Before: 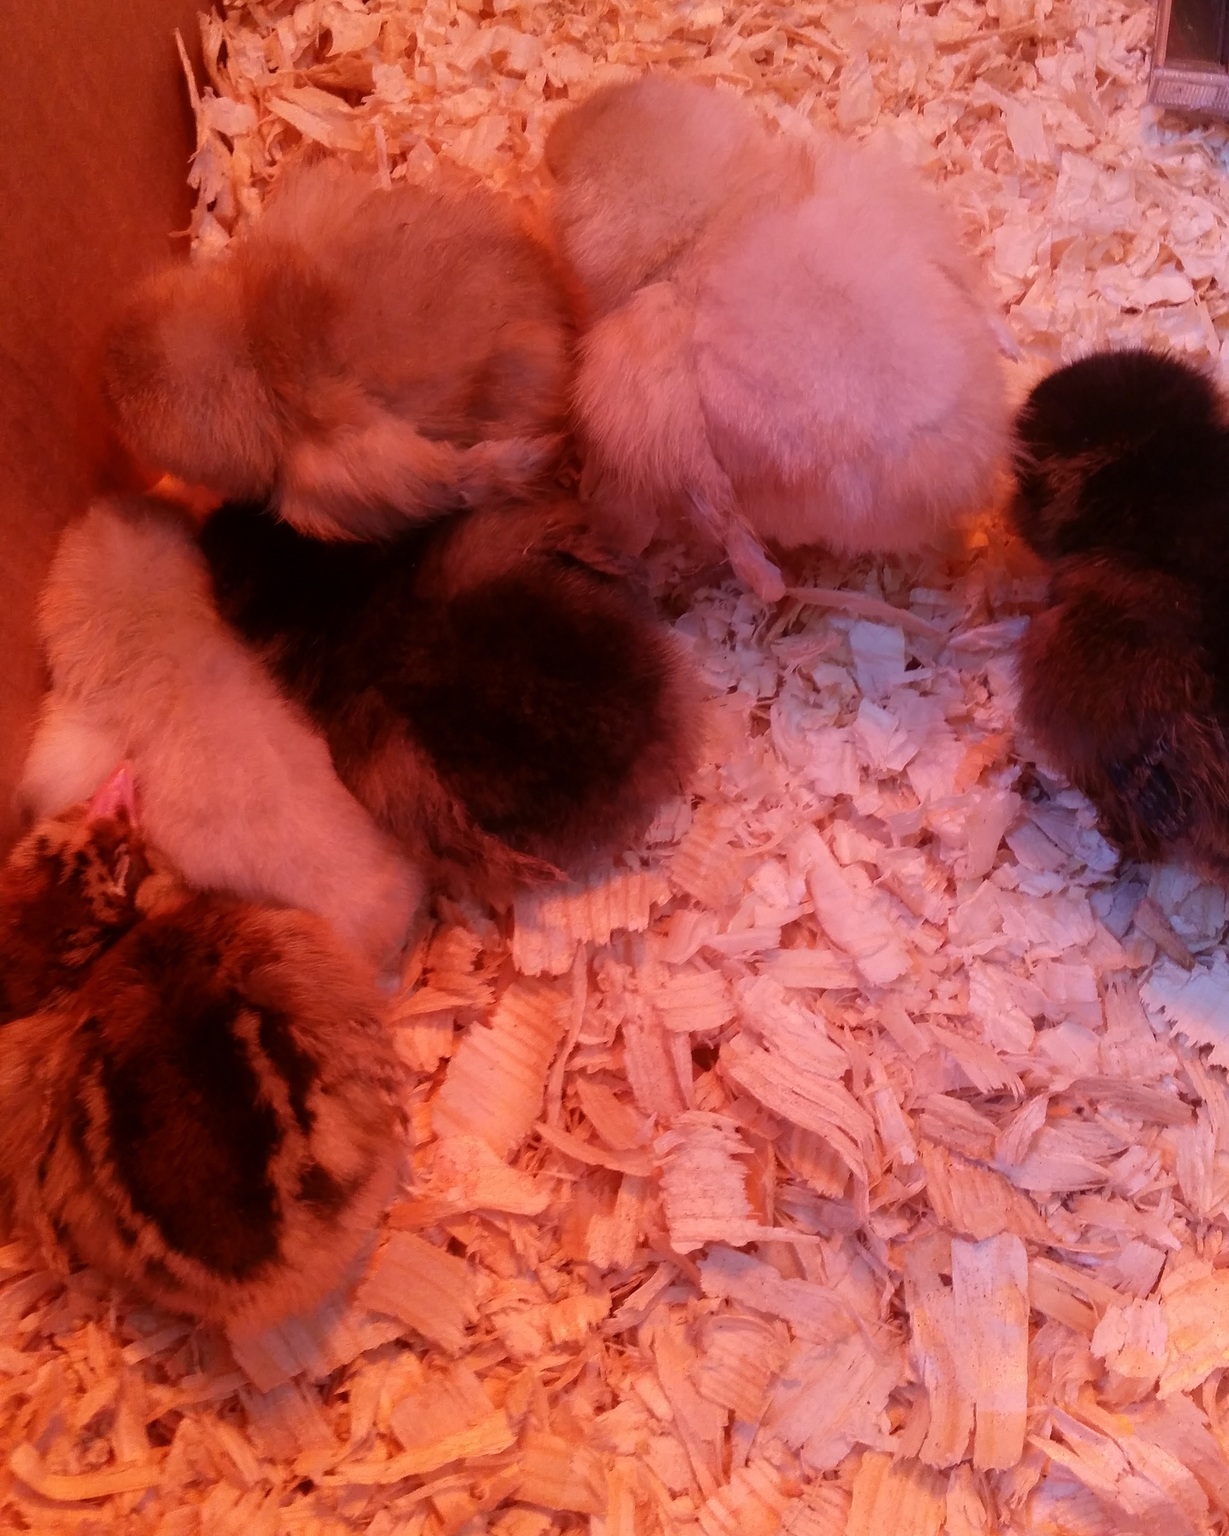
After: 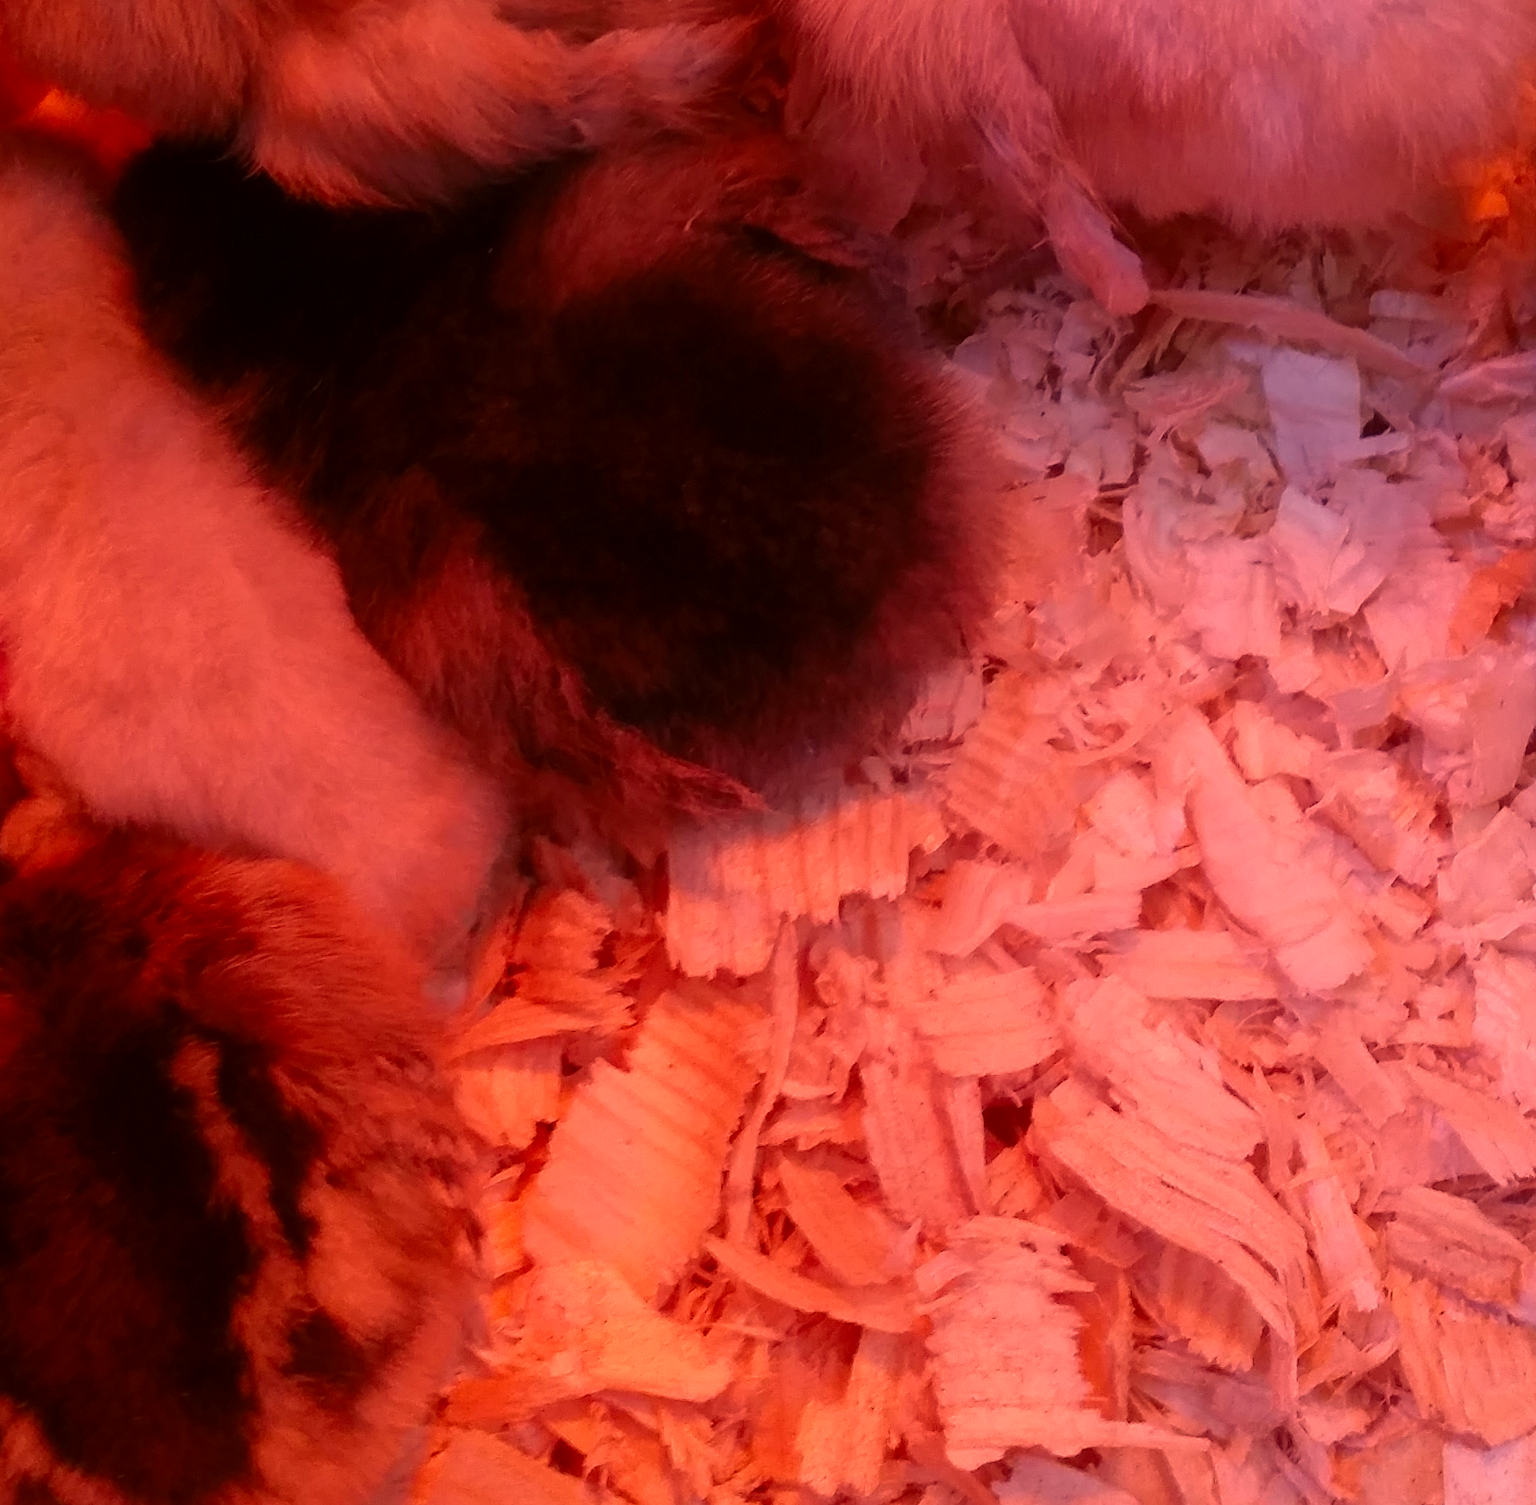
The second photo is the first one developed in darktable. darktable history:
color correction: highlights a* 21.88, highlights b* 22.25
crop: left 11.123%, top 27.61%, right 18.3%, bottom 17.034%
